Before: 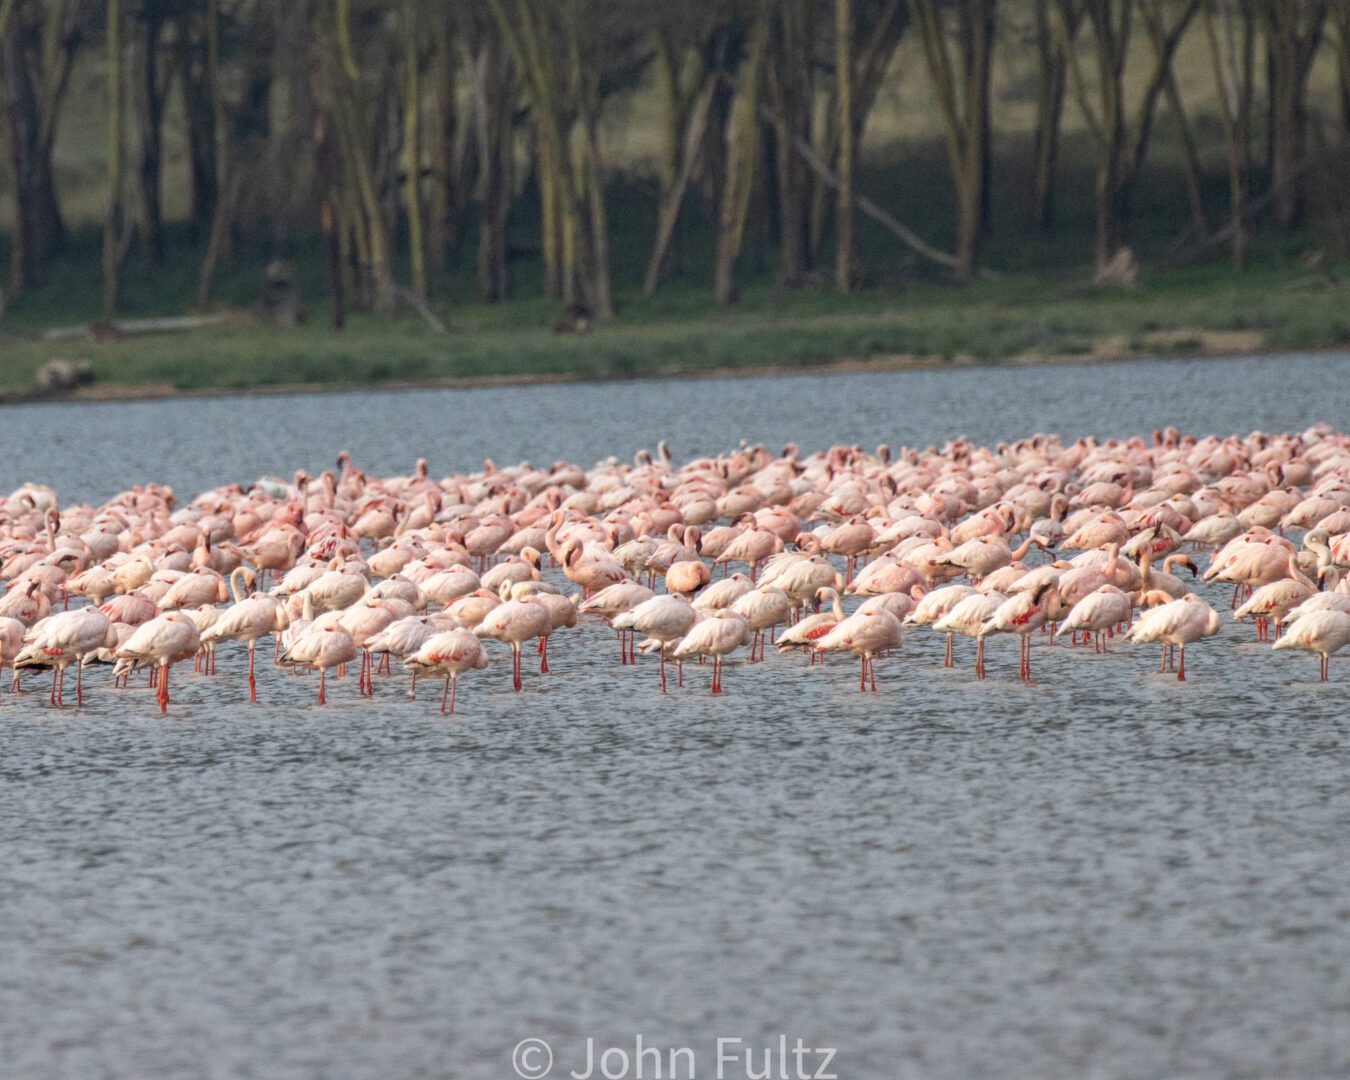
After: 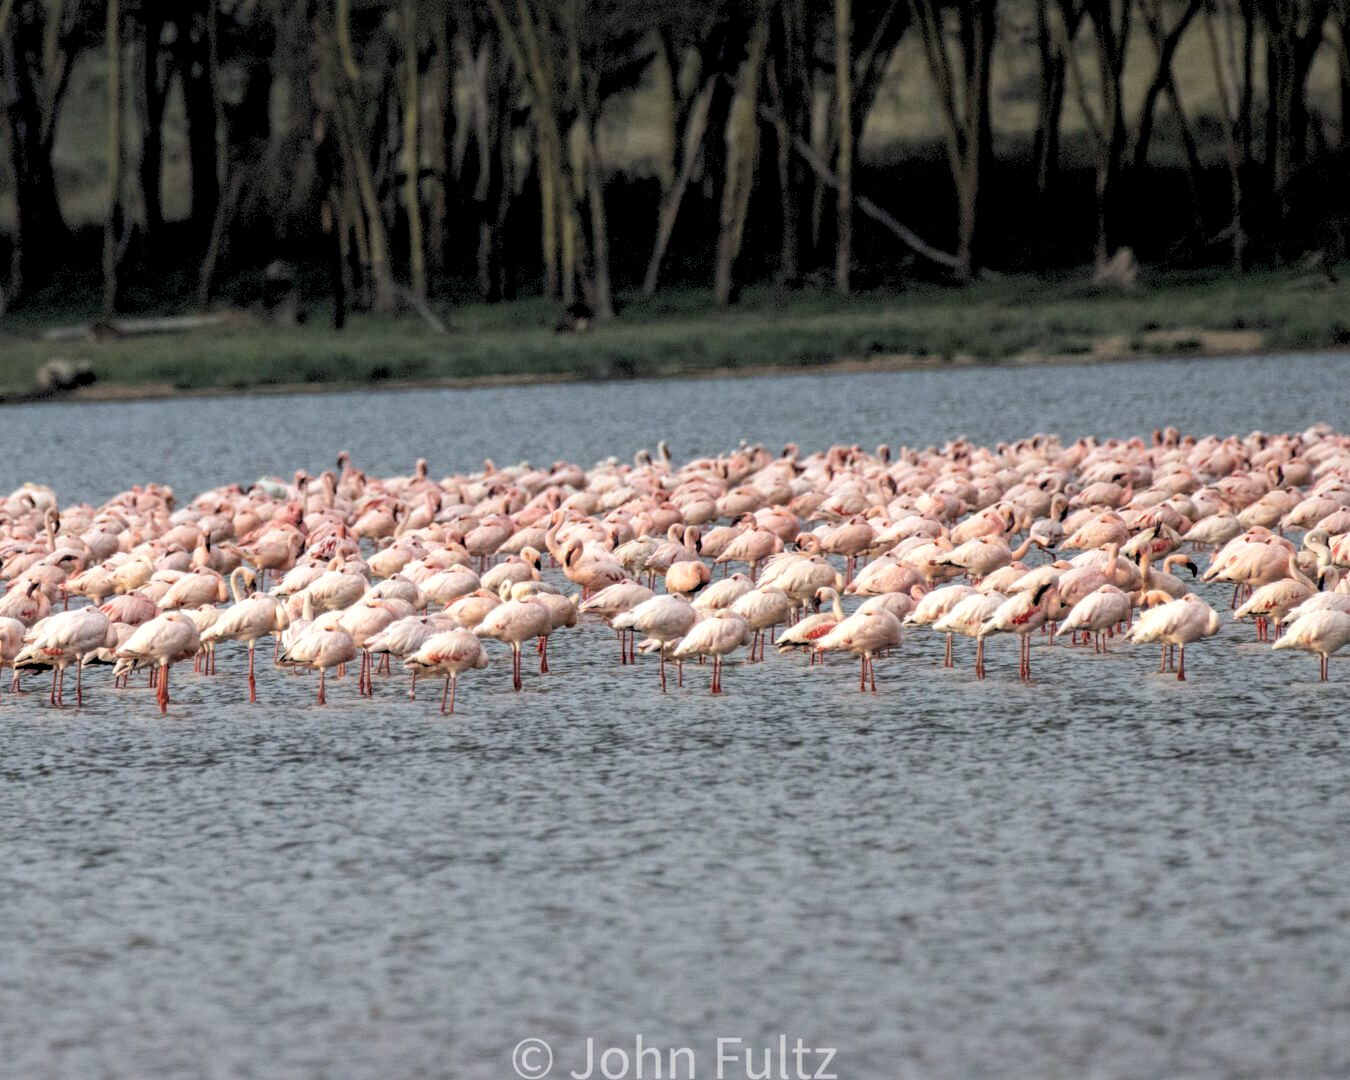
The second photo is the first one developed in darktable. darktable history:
rgb levels: levels [[0.034, 0.472, 0.904], [0, 0.5, 1], [0, 0.5, 1]]
